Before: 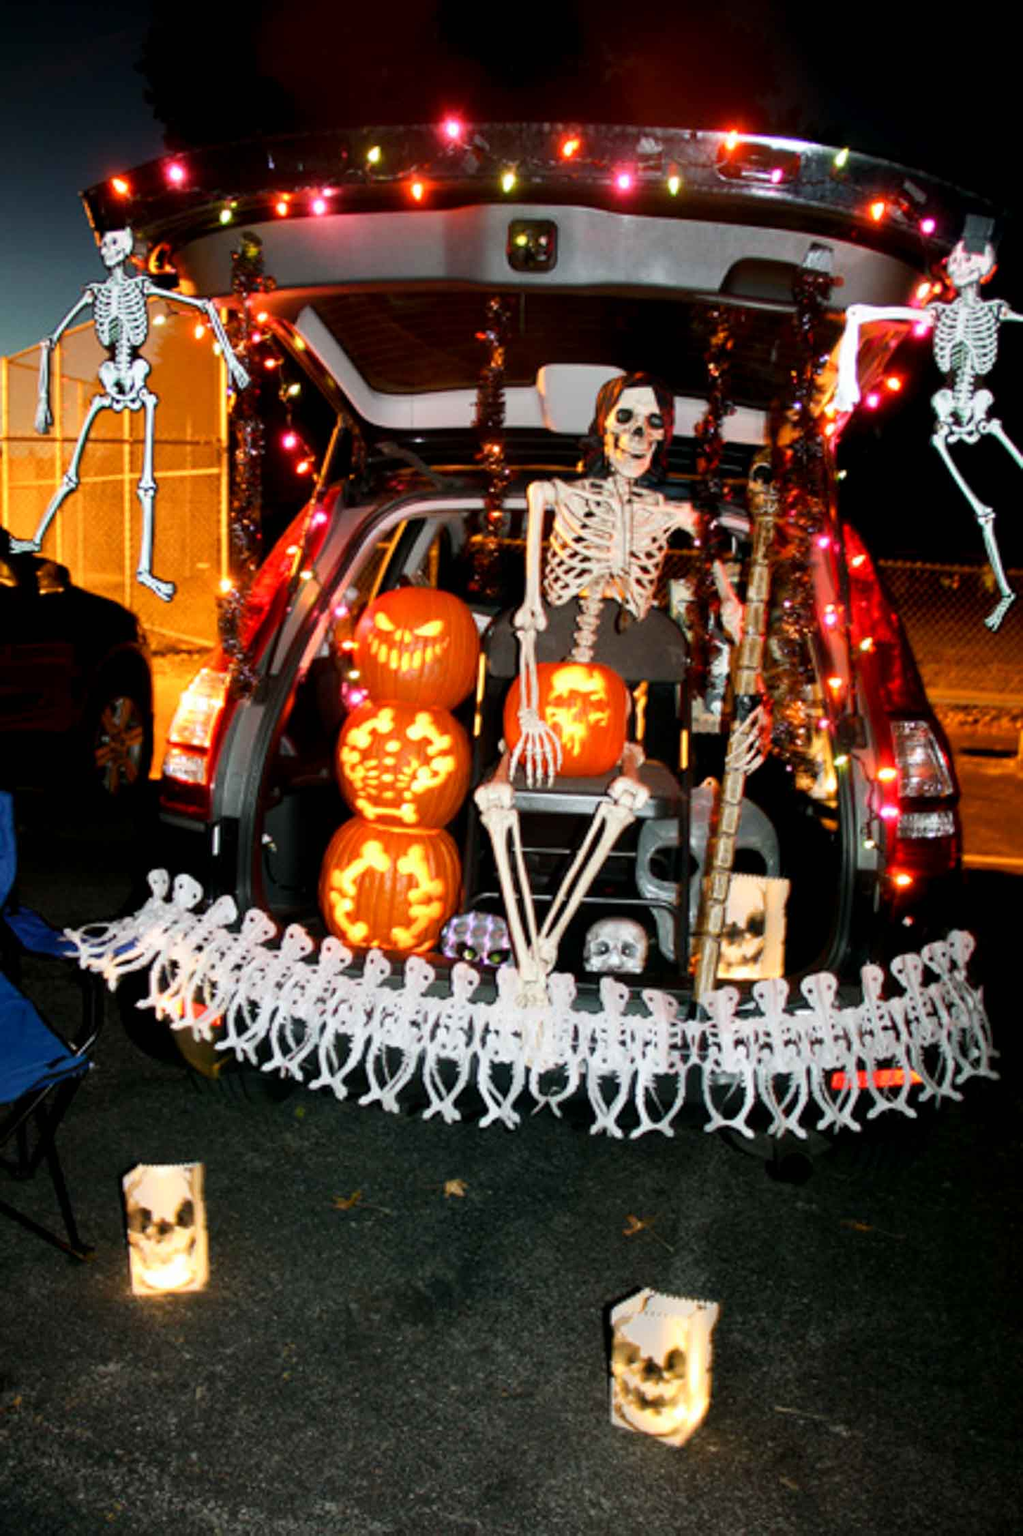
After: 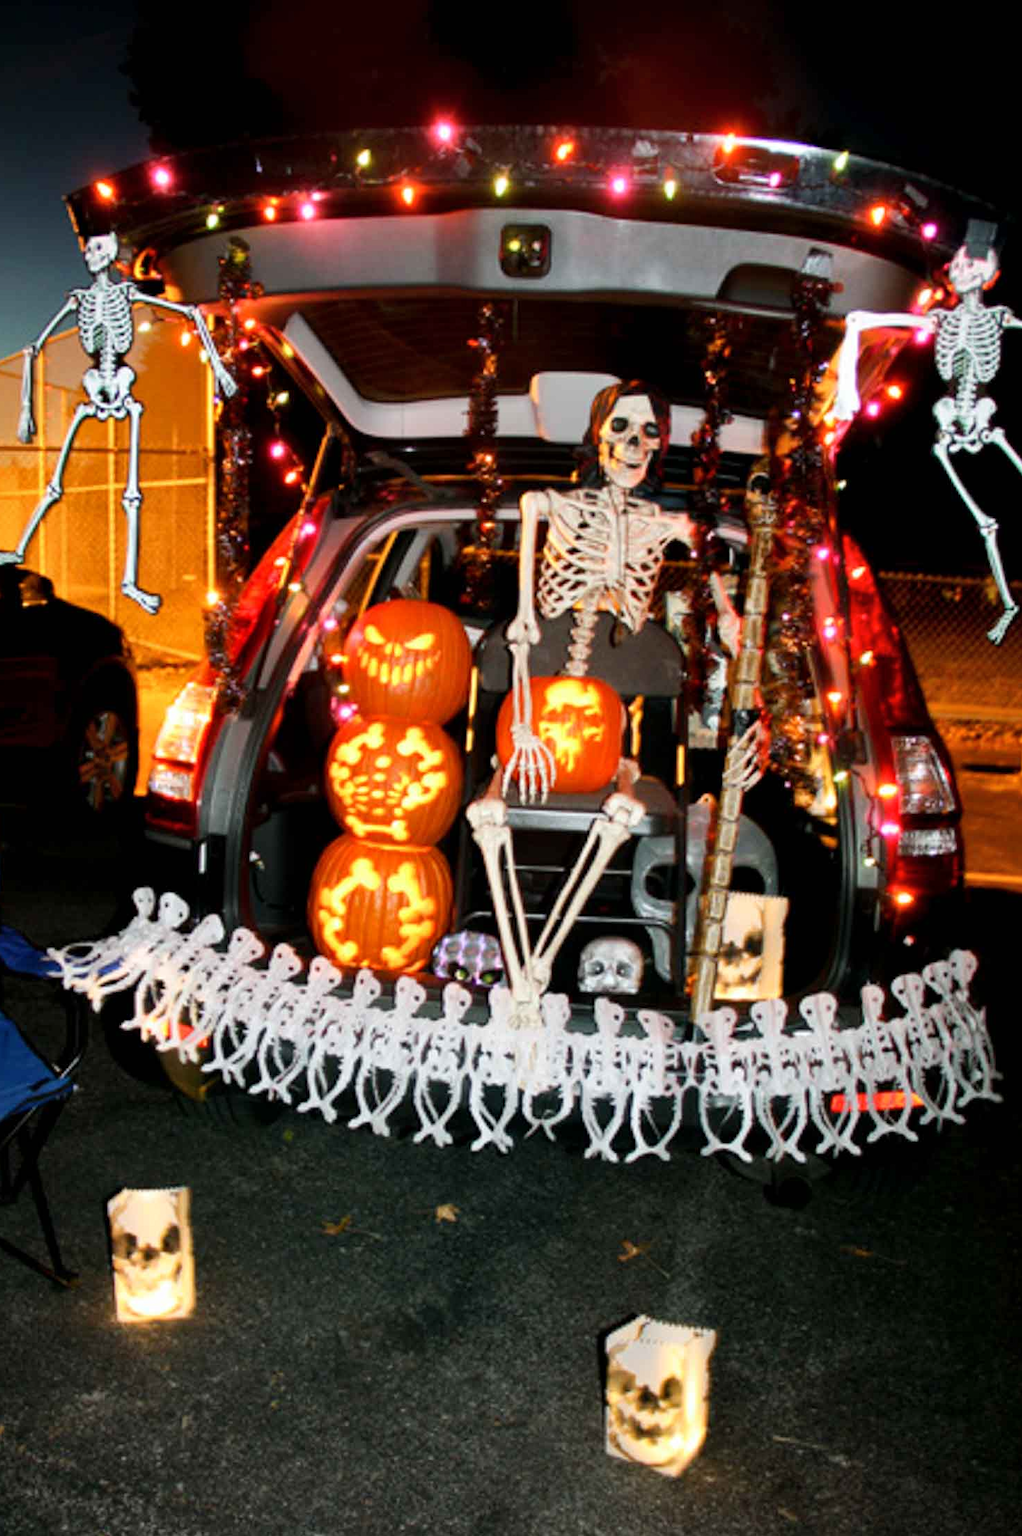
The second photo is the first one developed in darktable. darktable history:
crop: left 1.743%, right 0.268%, bottom 2.011%
shadows and highlights: shadows 22.7, highlights -48.71, soften with gaussian
